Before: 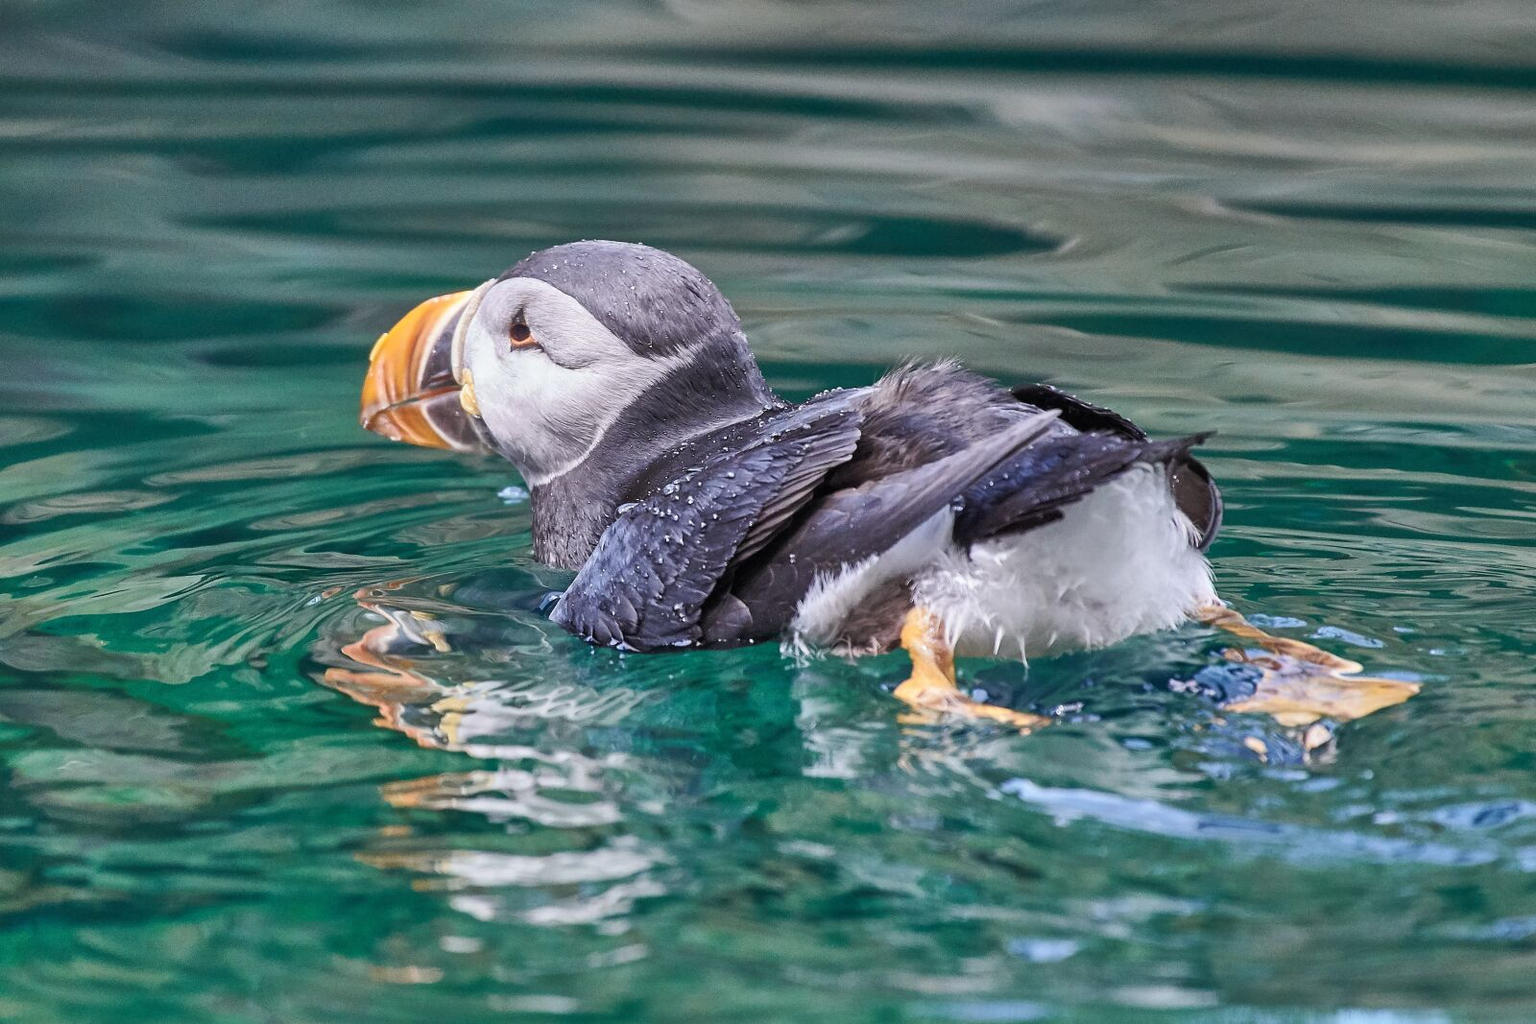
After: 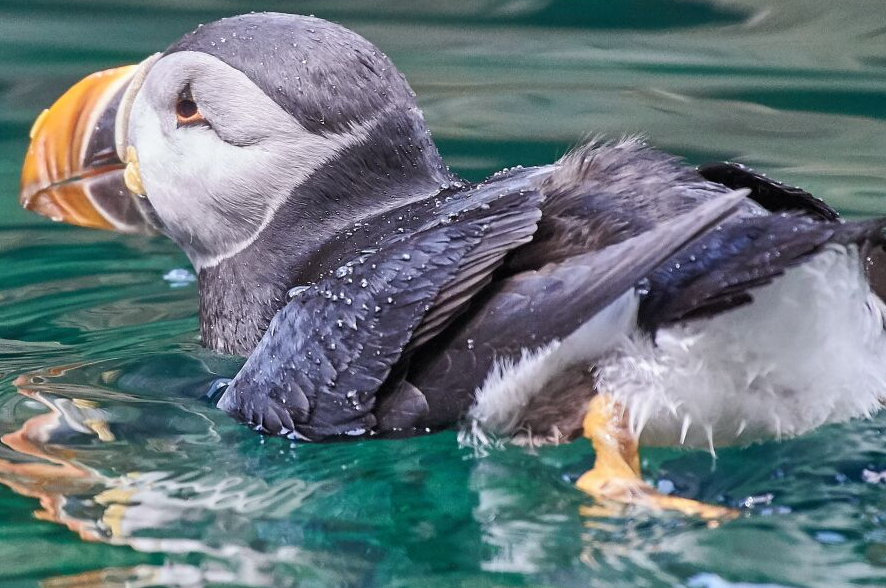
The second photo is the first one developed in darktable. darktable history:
crop and rotate: left 22.216%, top 22.321%, right 22.392%, bottom 22.569%
